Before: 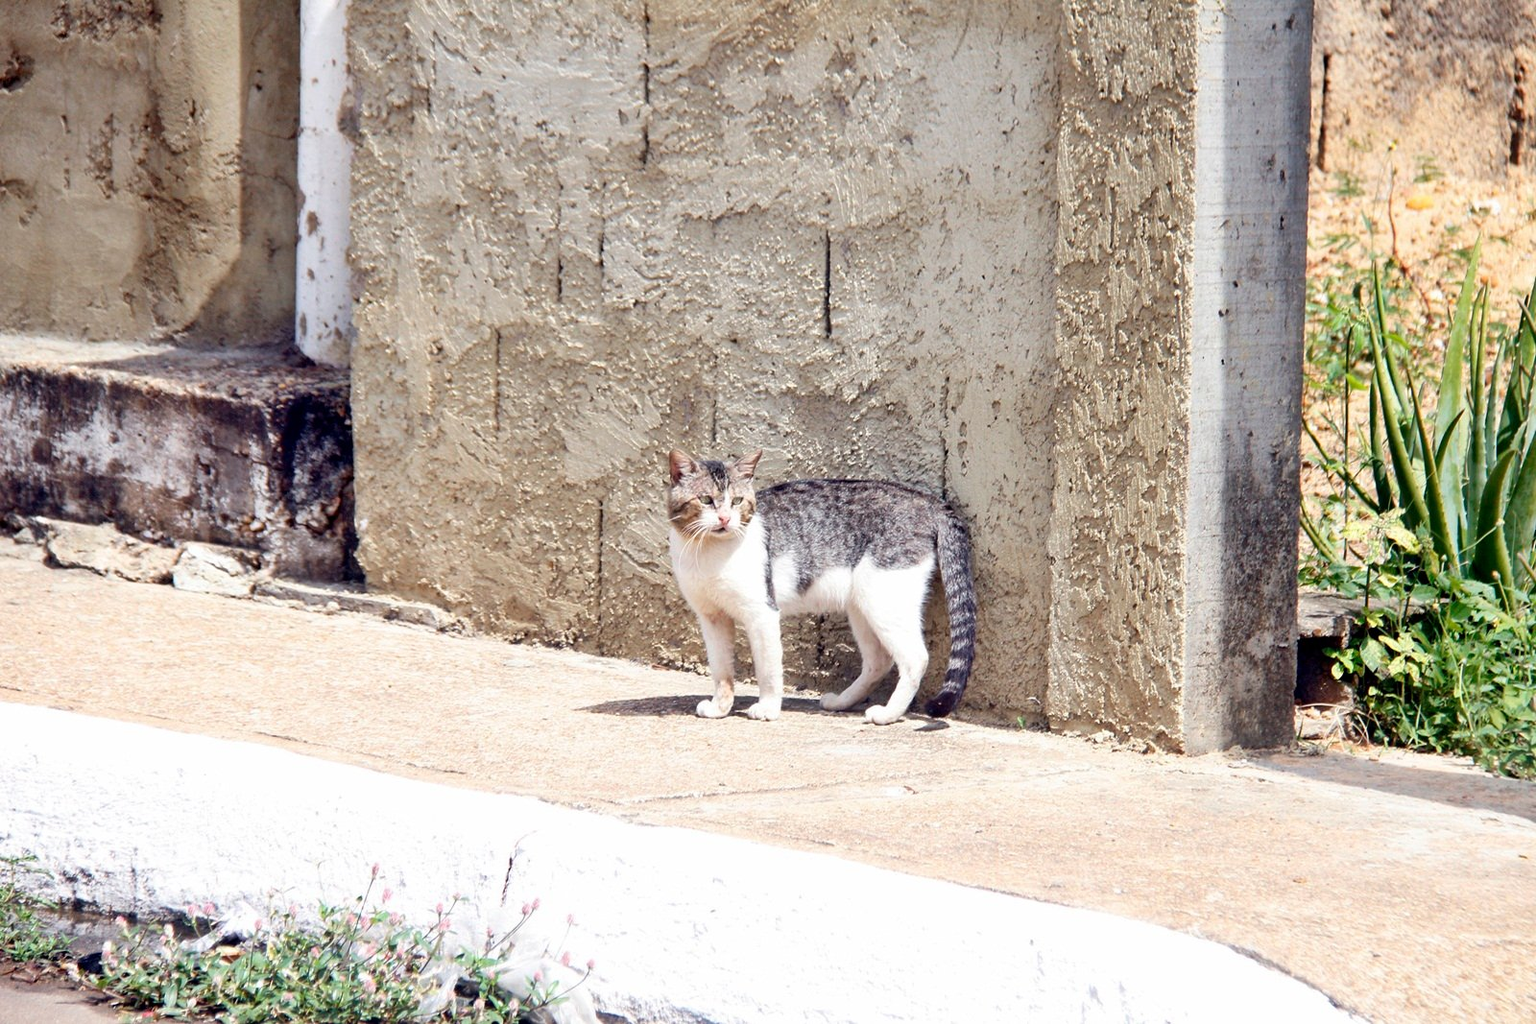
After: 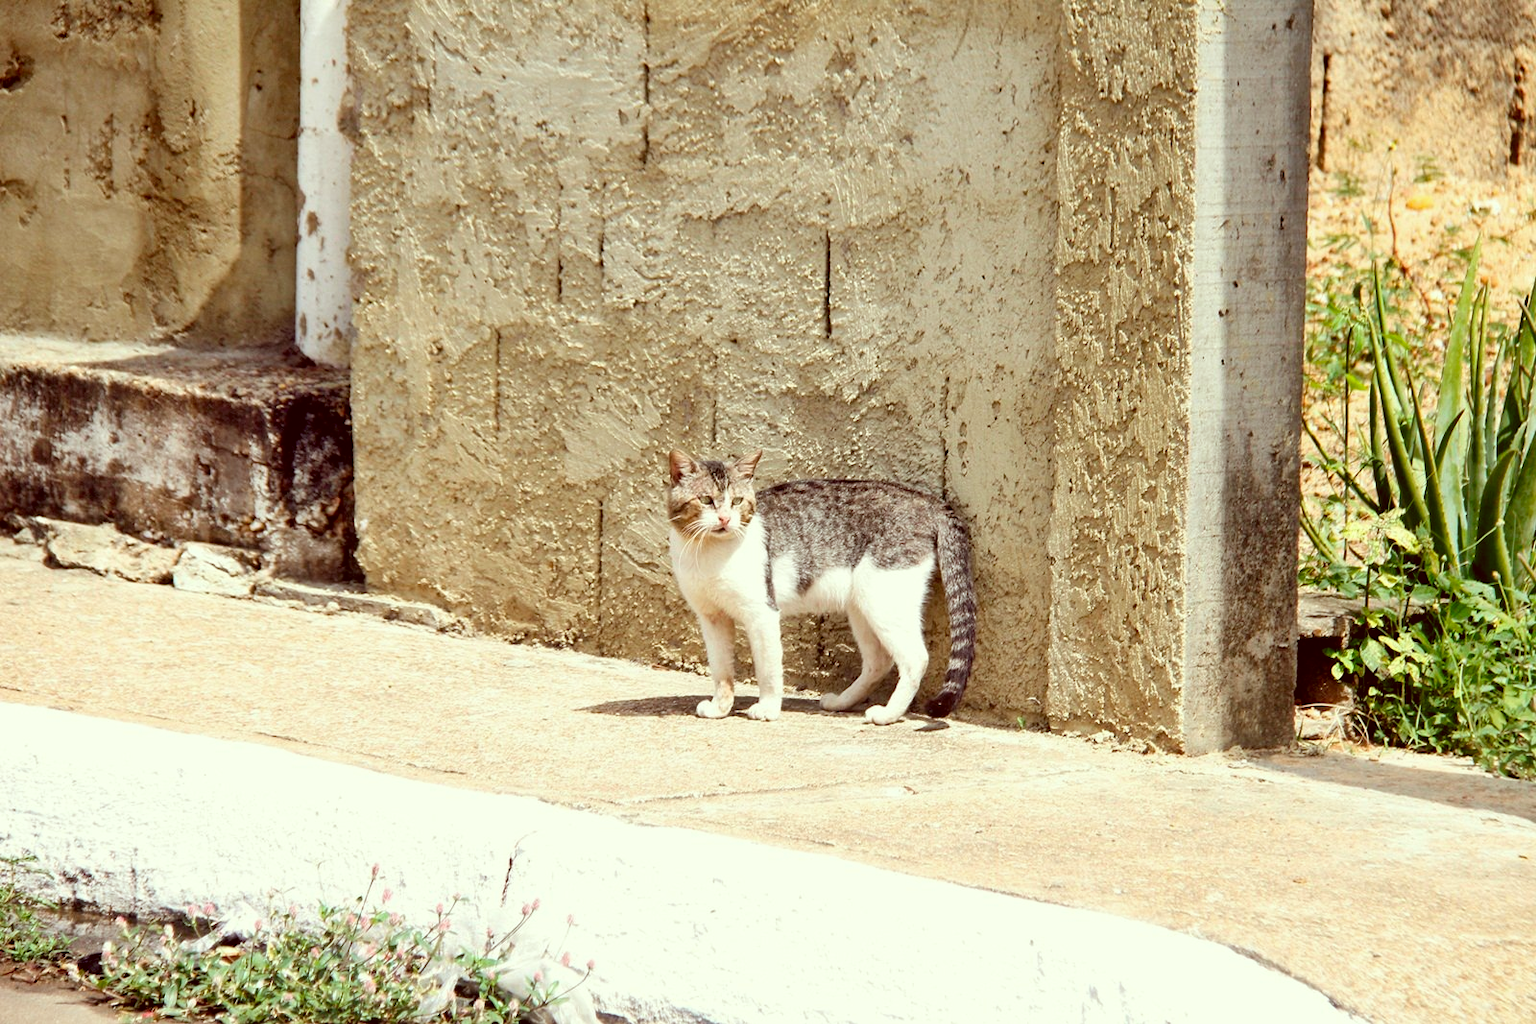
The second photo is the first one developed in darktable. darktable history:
color correction: highlights a* -5.98, highlights b* 9.28, shadows a* 10.03, shadows b* 24.02
